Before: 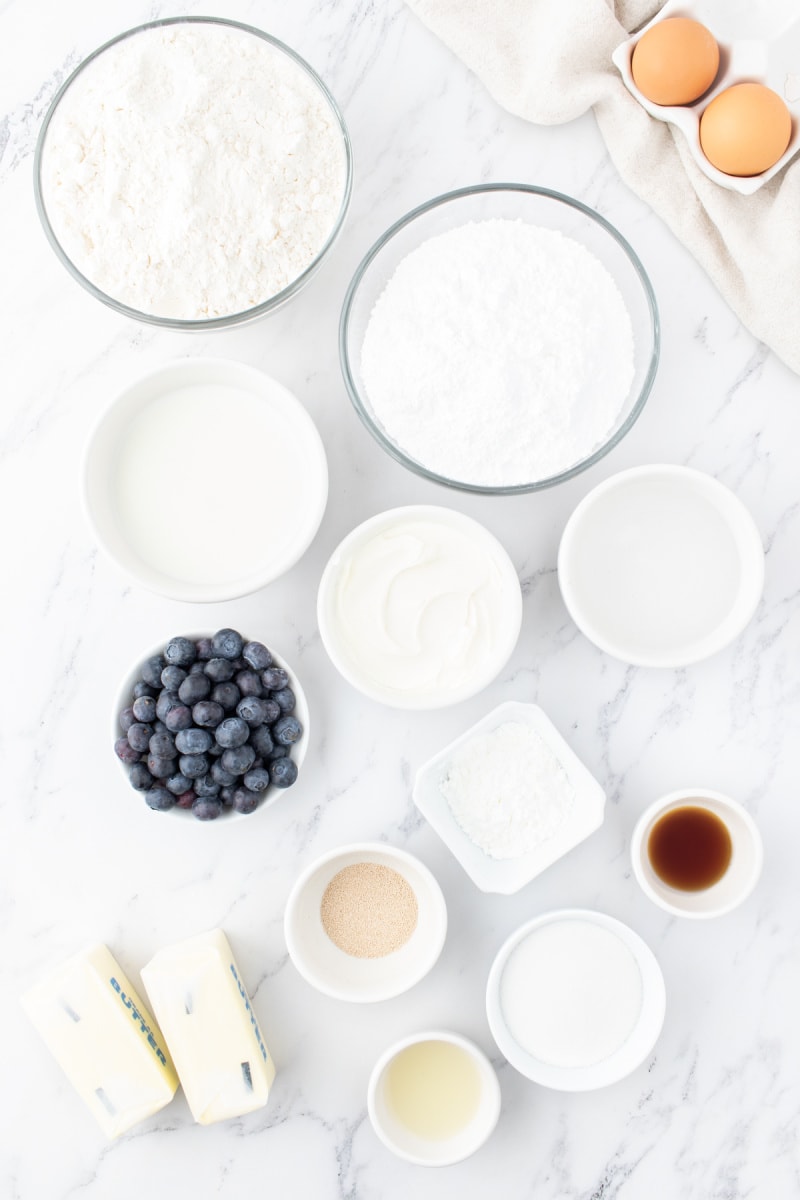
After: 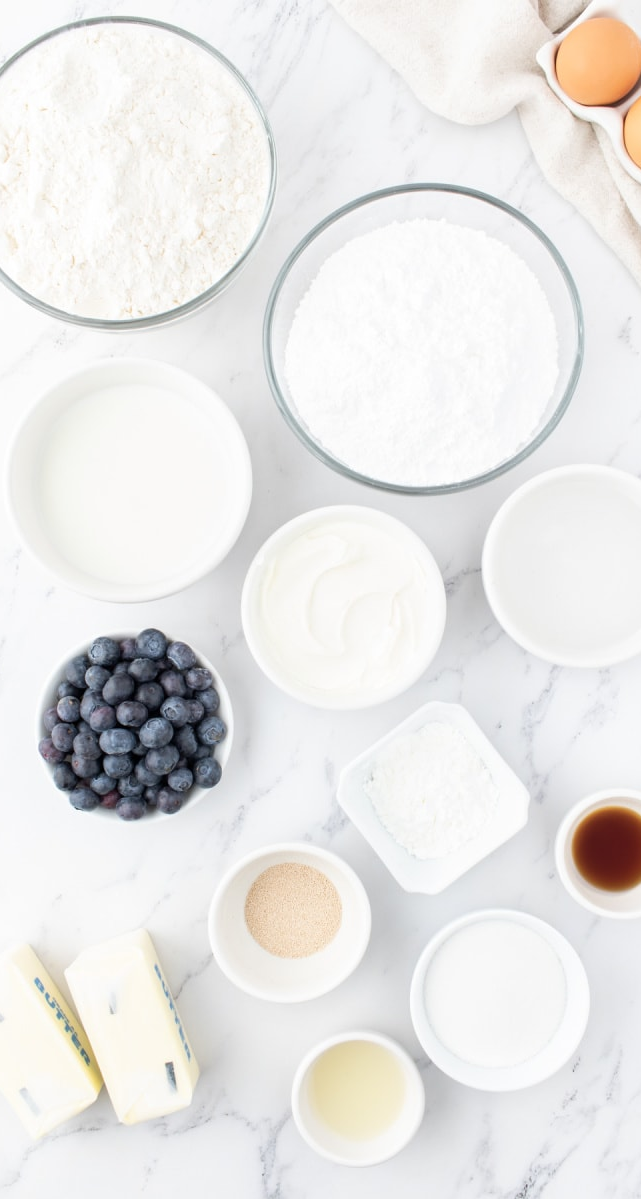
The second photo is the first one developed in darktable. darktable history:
crop and rotate: left 9.604%, right 10.238%
